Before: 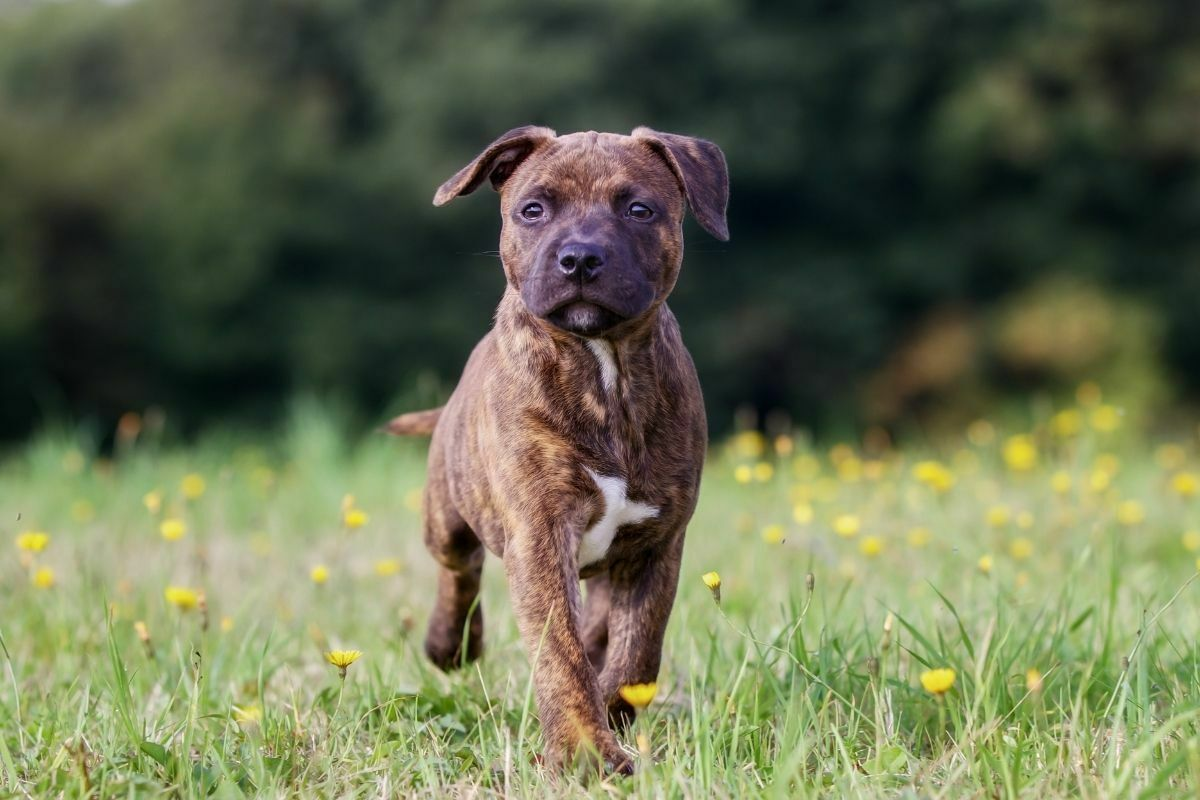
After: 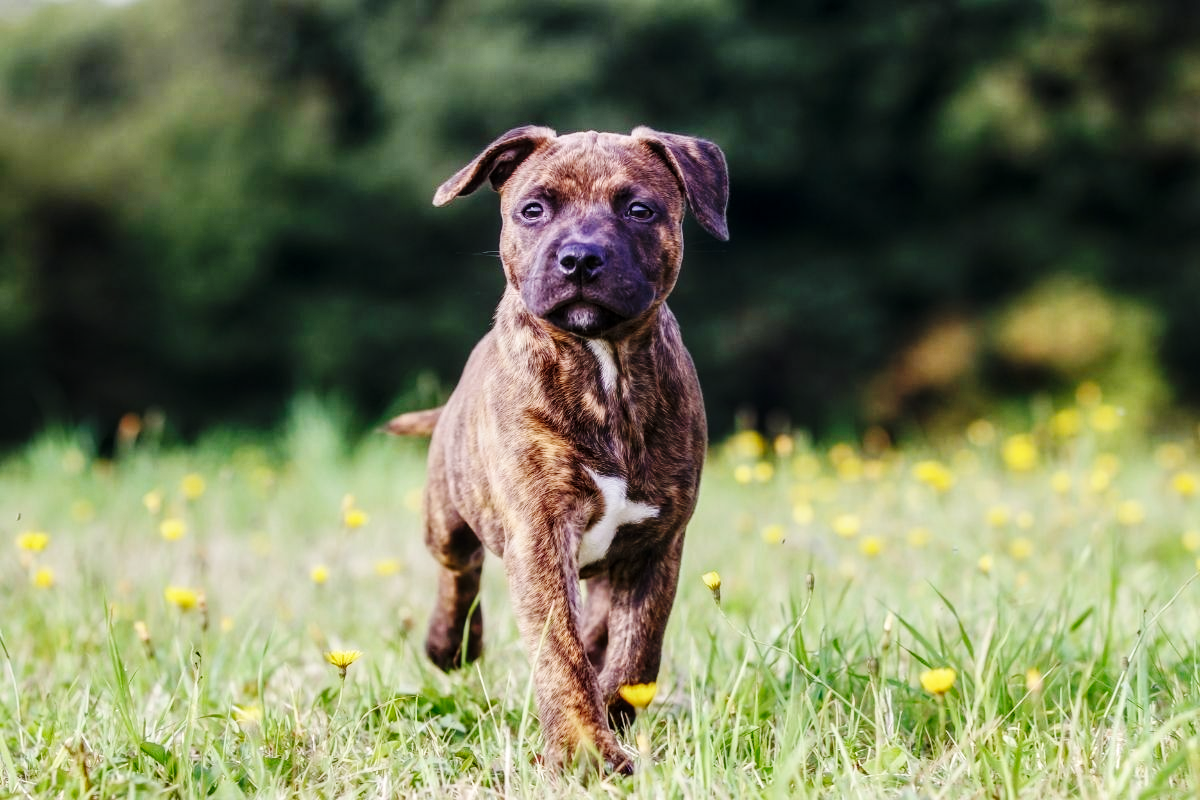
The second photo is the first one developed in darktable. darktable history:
local contrast: on, module defaults
base curve: curves: ch0 [(0, 0) (0.036, 0.025) (0.121, 0.166) (0.206, 0.329) (0.605, 0.79) (1, 1)], preserve colors none
contrast brightness saturation: contrast 0.01, saturation -0.05
